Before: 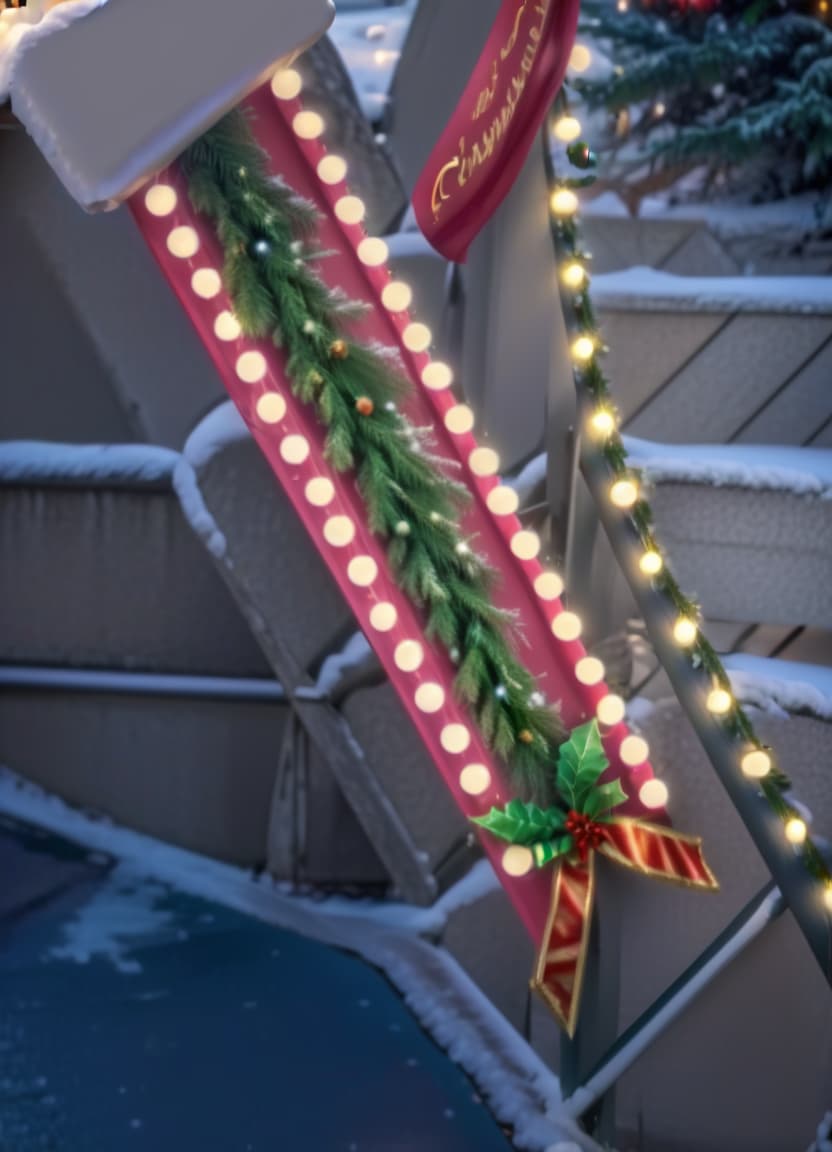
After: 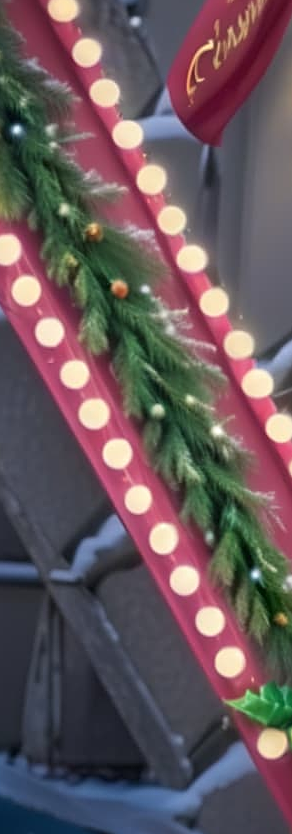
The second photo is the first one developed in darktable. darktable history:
crop and rotate: left 29.476%, top 10.214%, right 35.32%, bottom 17.333%
sharpen: on, module defaults
